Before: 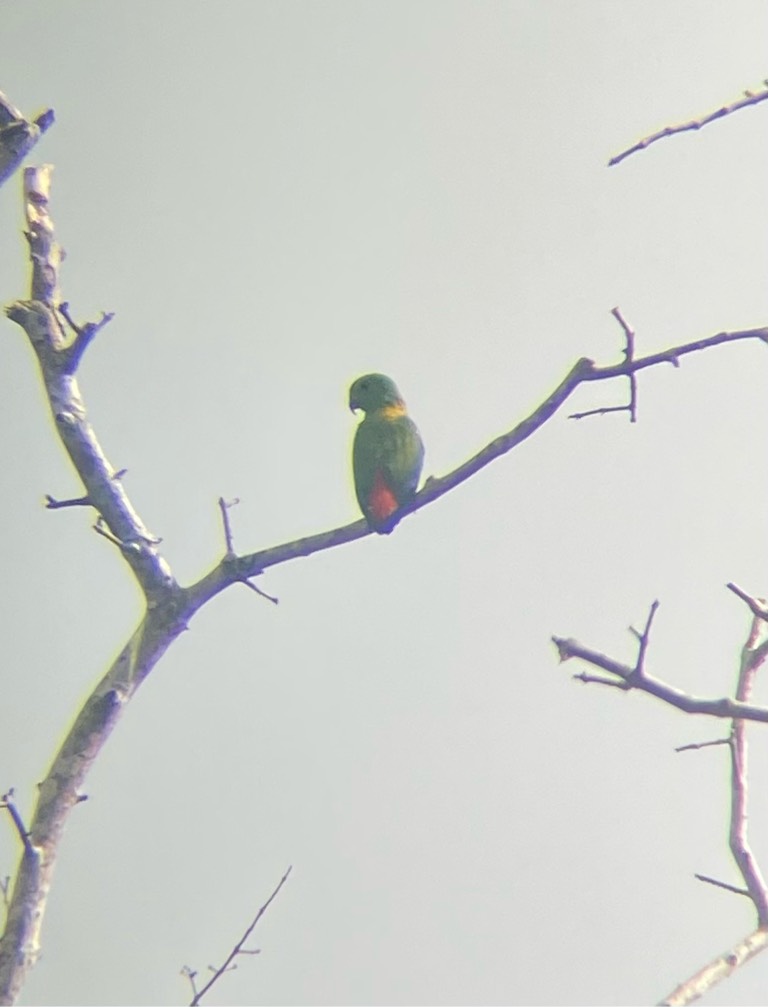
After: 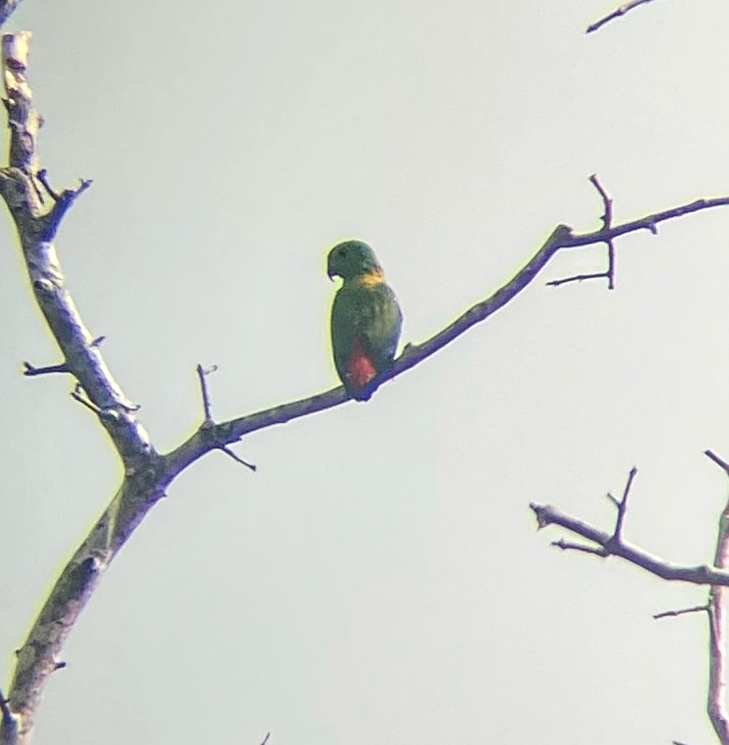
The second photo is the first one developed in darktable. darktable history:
sharpen: on, module defaults
crop and rotate: left 2.991%, top 13.302%, right 1.981%, bottom 12.636%
local contrast: on, module defaults
contrast brightness saturation: contrast 0.2, brightness -0.11, saturation 0.1
